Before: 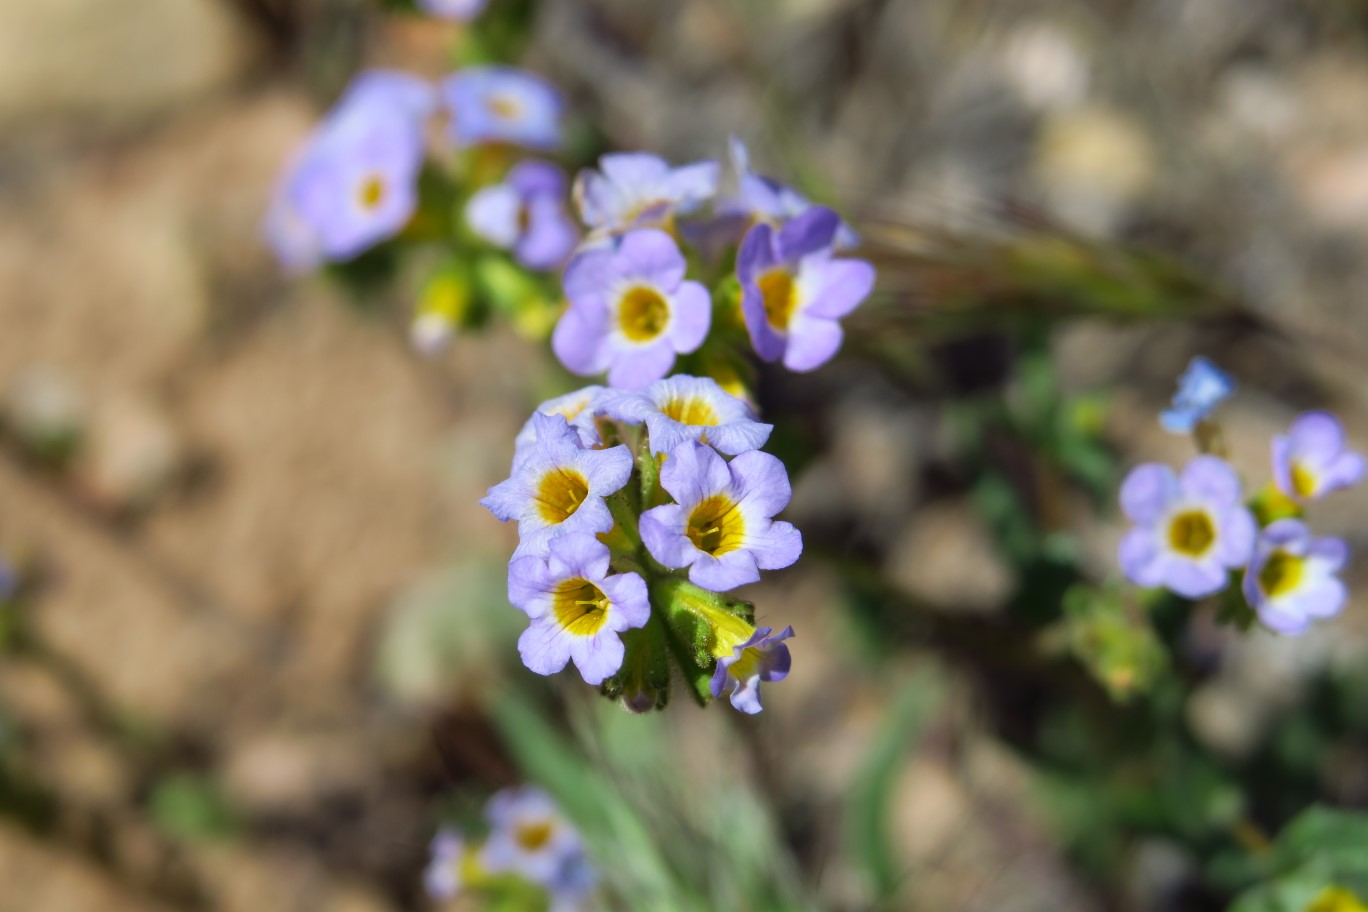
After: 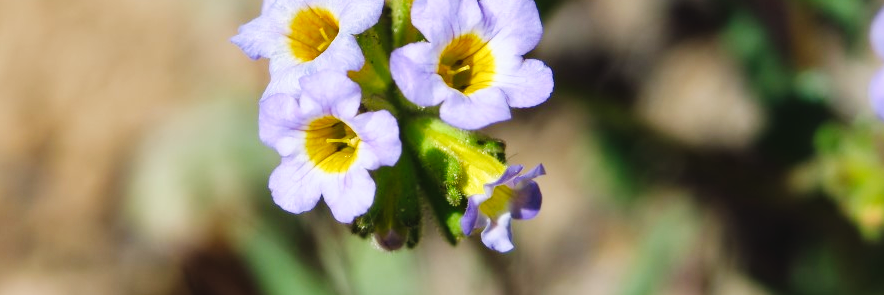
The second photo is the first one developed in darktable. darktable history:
crop: left 18.206%, top 50.727%, right 17.129%, bottom 16.819%
tone curve: curves: ch0 [(0, 0.023) (0.1, 0.084) (0.184, 0.168) (0.45, 0.54) (0.57, 0.683) (0.722, 0.825) (0.877, 0.948) (1, 1)]; ch1 [(0, 0) (0.414, 0.395) (0.453, 0.437) (0.502, 0.509) (0.521, 0.519) (0.573, 0.568) (0.618, 0.61) (0.654, 0.642) (1, 1)]; ch2 [(0, 0) (0.421, 0.43) (0.45, 0.463) (0.492, 0.504) (0.511, 0.519) (0.557, 0.557) (0.602, 0.605) (1, 1)], preserve colors none
